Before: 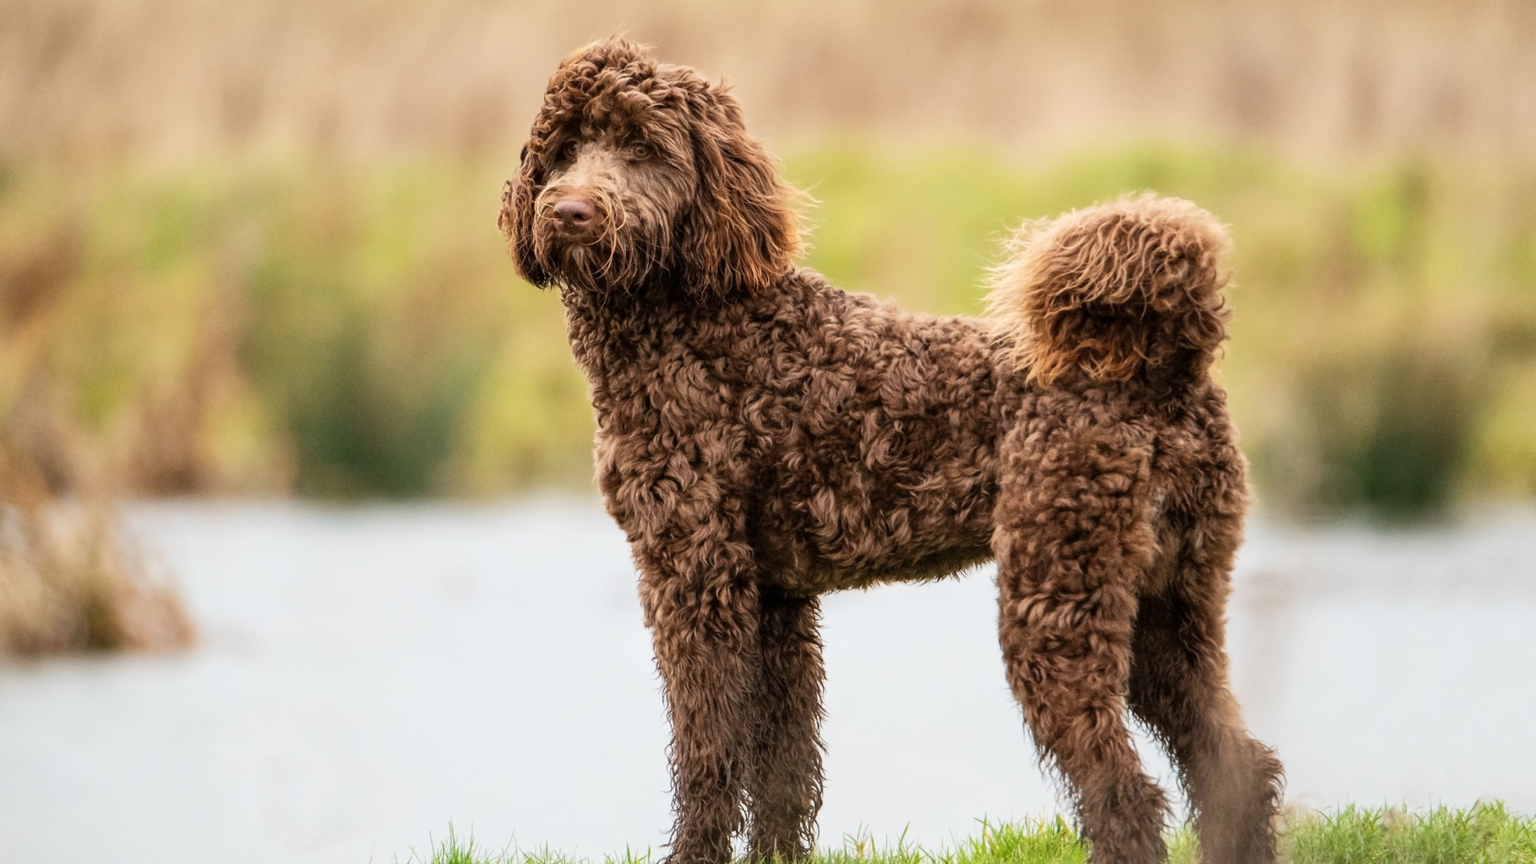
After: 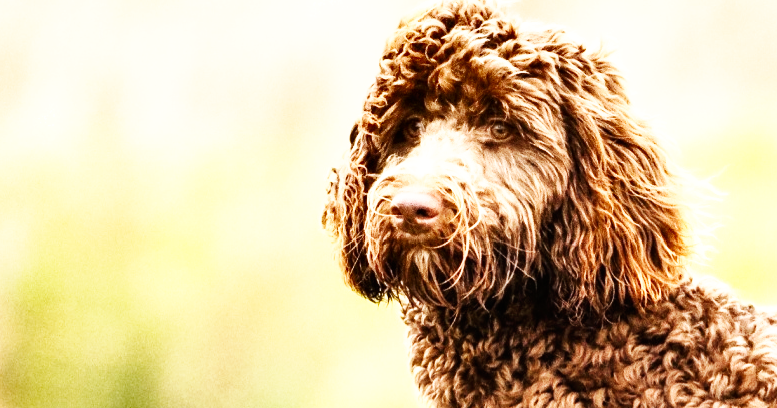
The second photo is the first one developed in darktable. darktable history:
shadows and highlights: white point adjustment 0.034, soften with gaussian
base curve: curves: ch0 [(0, 0) (0.007, 0.004) (0.027, 0.03) (0.046, 0.07) (0.207, 0.54) (0.442, 0.872) (0.673, 0.972) (1, 1)], preserve colors none
crop: left 15.713%, top 5.424%, right 43.815%, bottom 56.748%
exposure: black level correction 0, exposure 0.692 EV, compensate highlight preservation false
